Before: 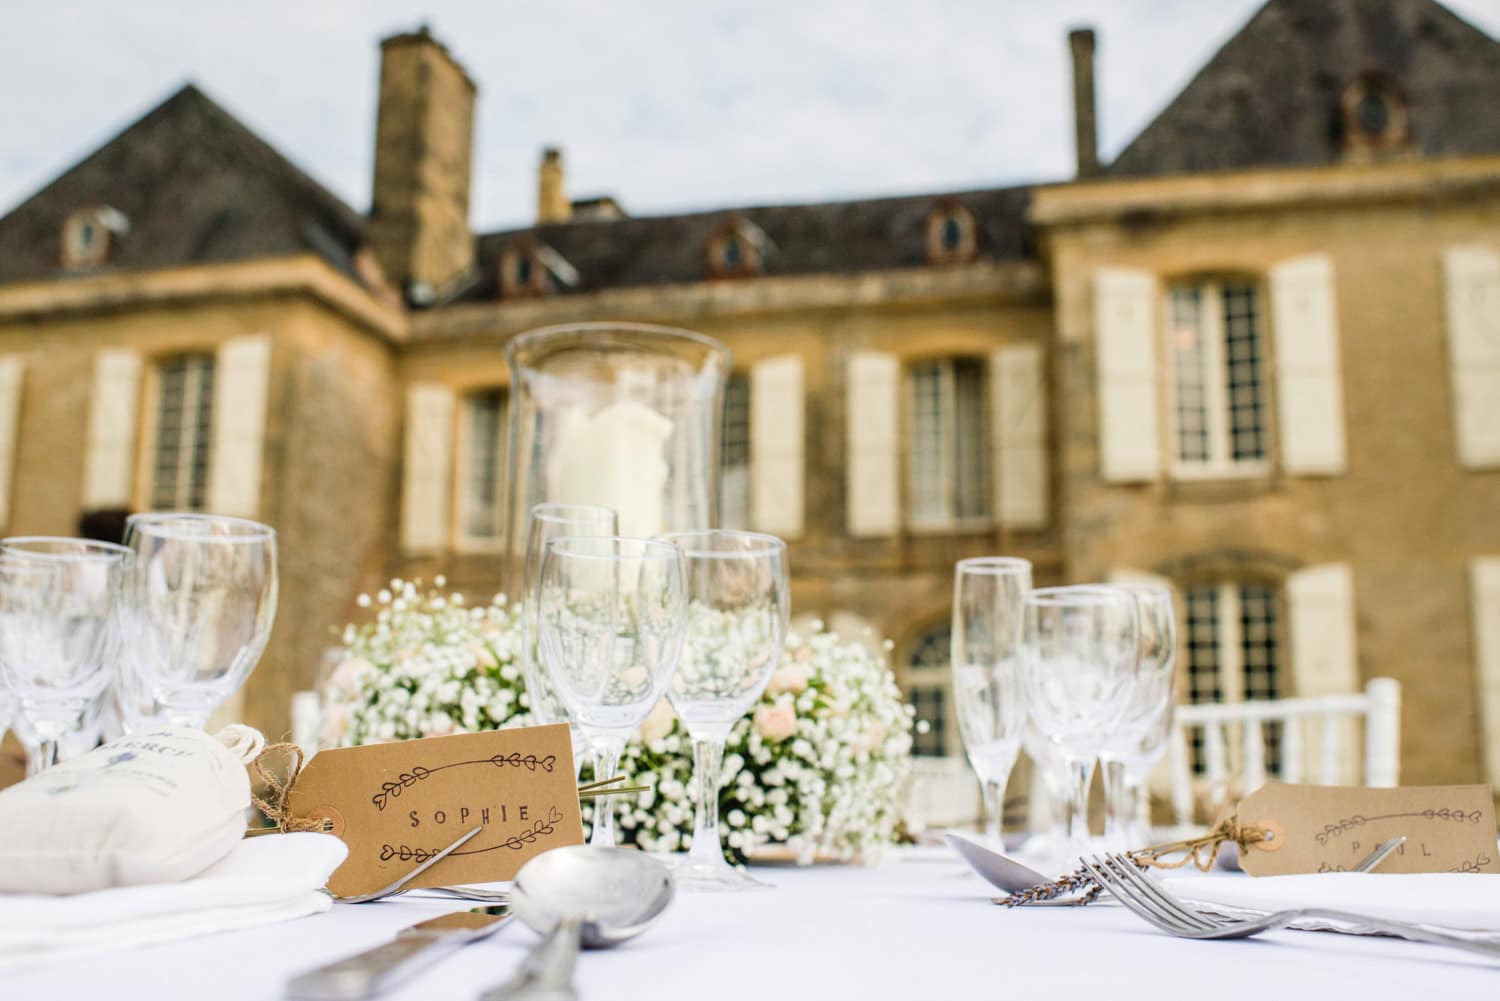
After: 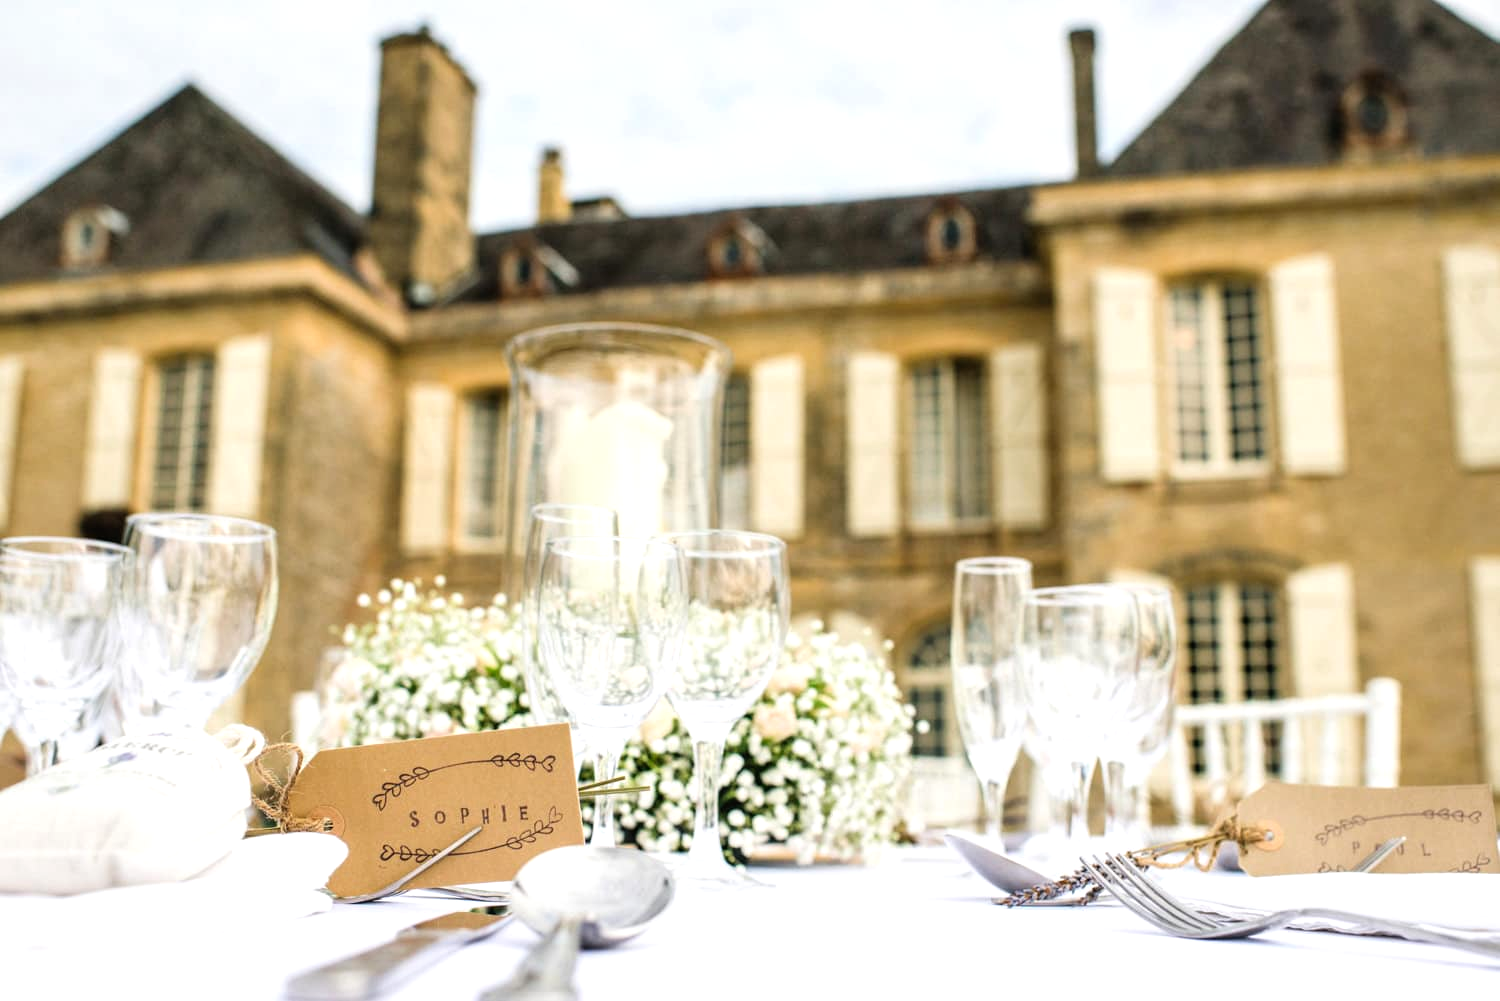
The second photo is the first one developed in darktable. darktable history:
tone equalizer: -8 EV -0.392 EV, -7 EV -0.396 EV, -6 EV -0.366 EV, -5 EV -0.223 EV, -3 EV 0.218 EV, -2 EV 0.336 EV, -1 EV 0.394 EV, +0 EV 0.399 EV
